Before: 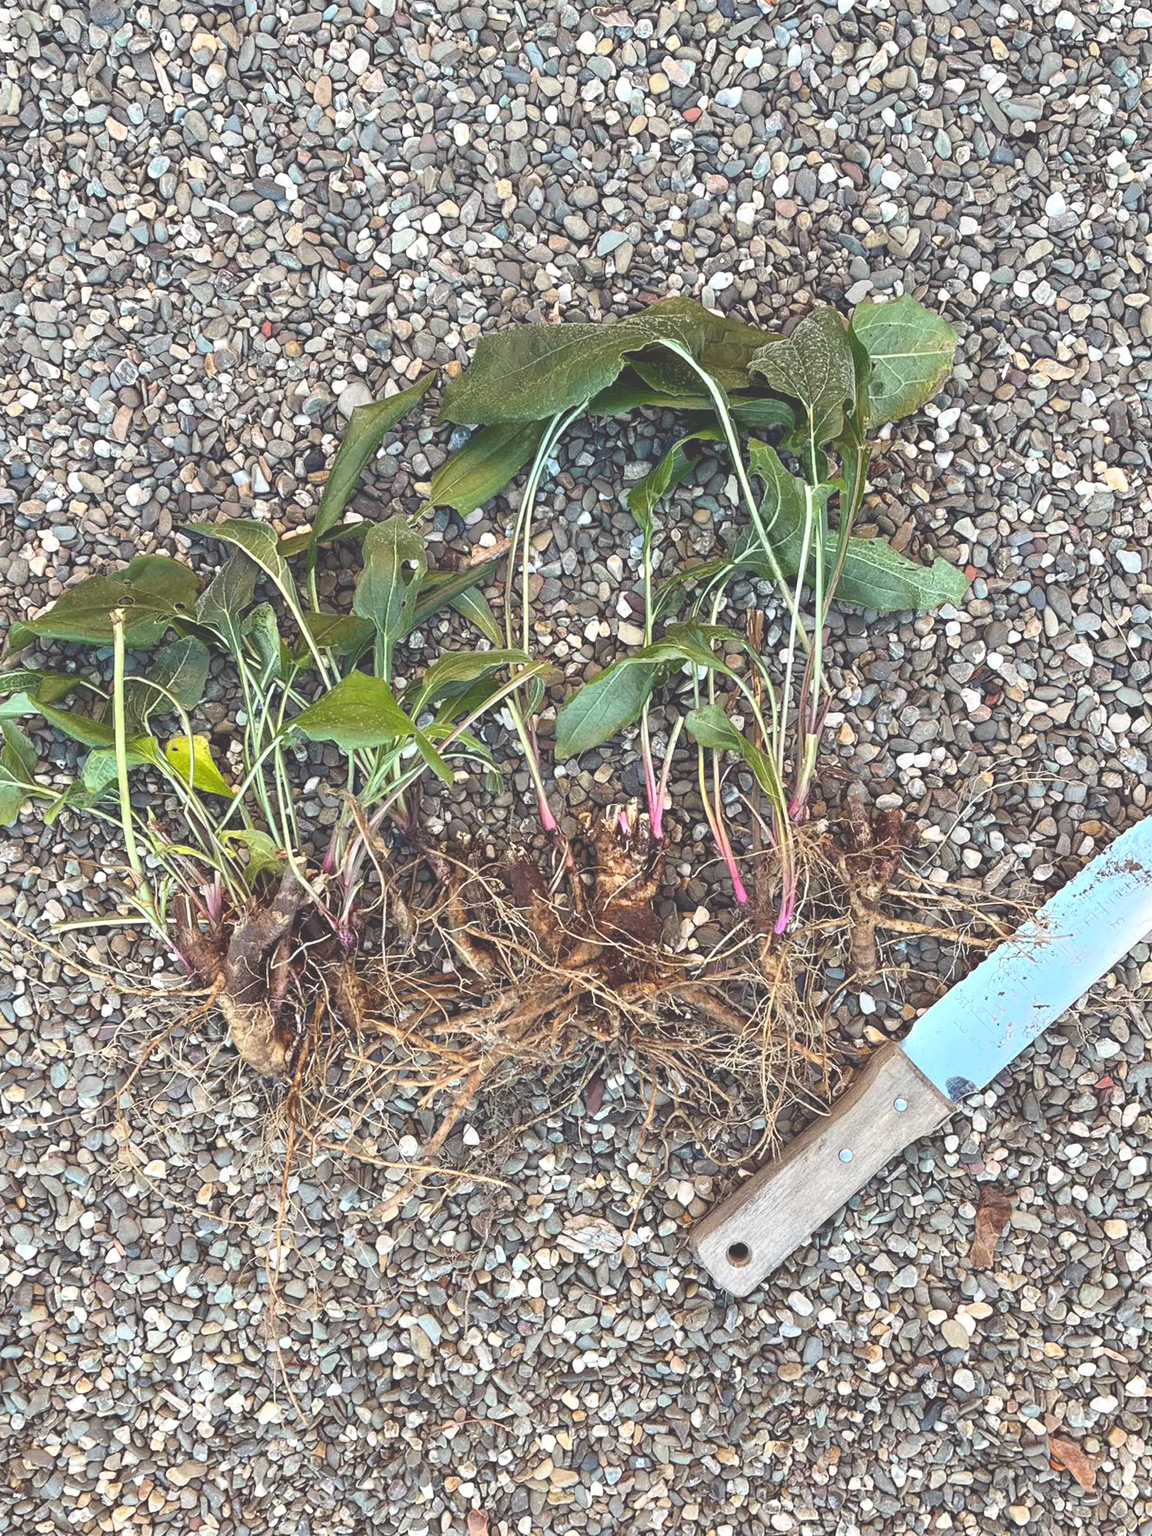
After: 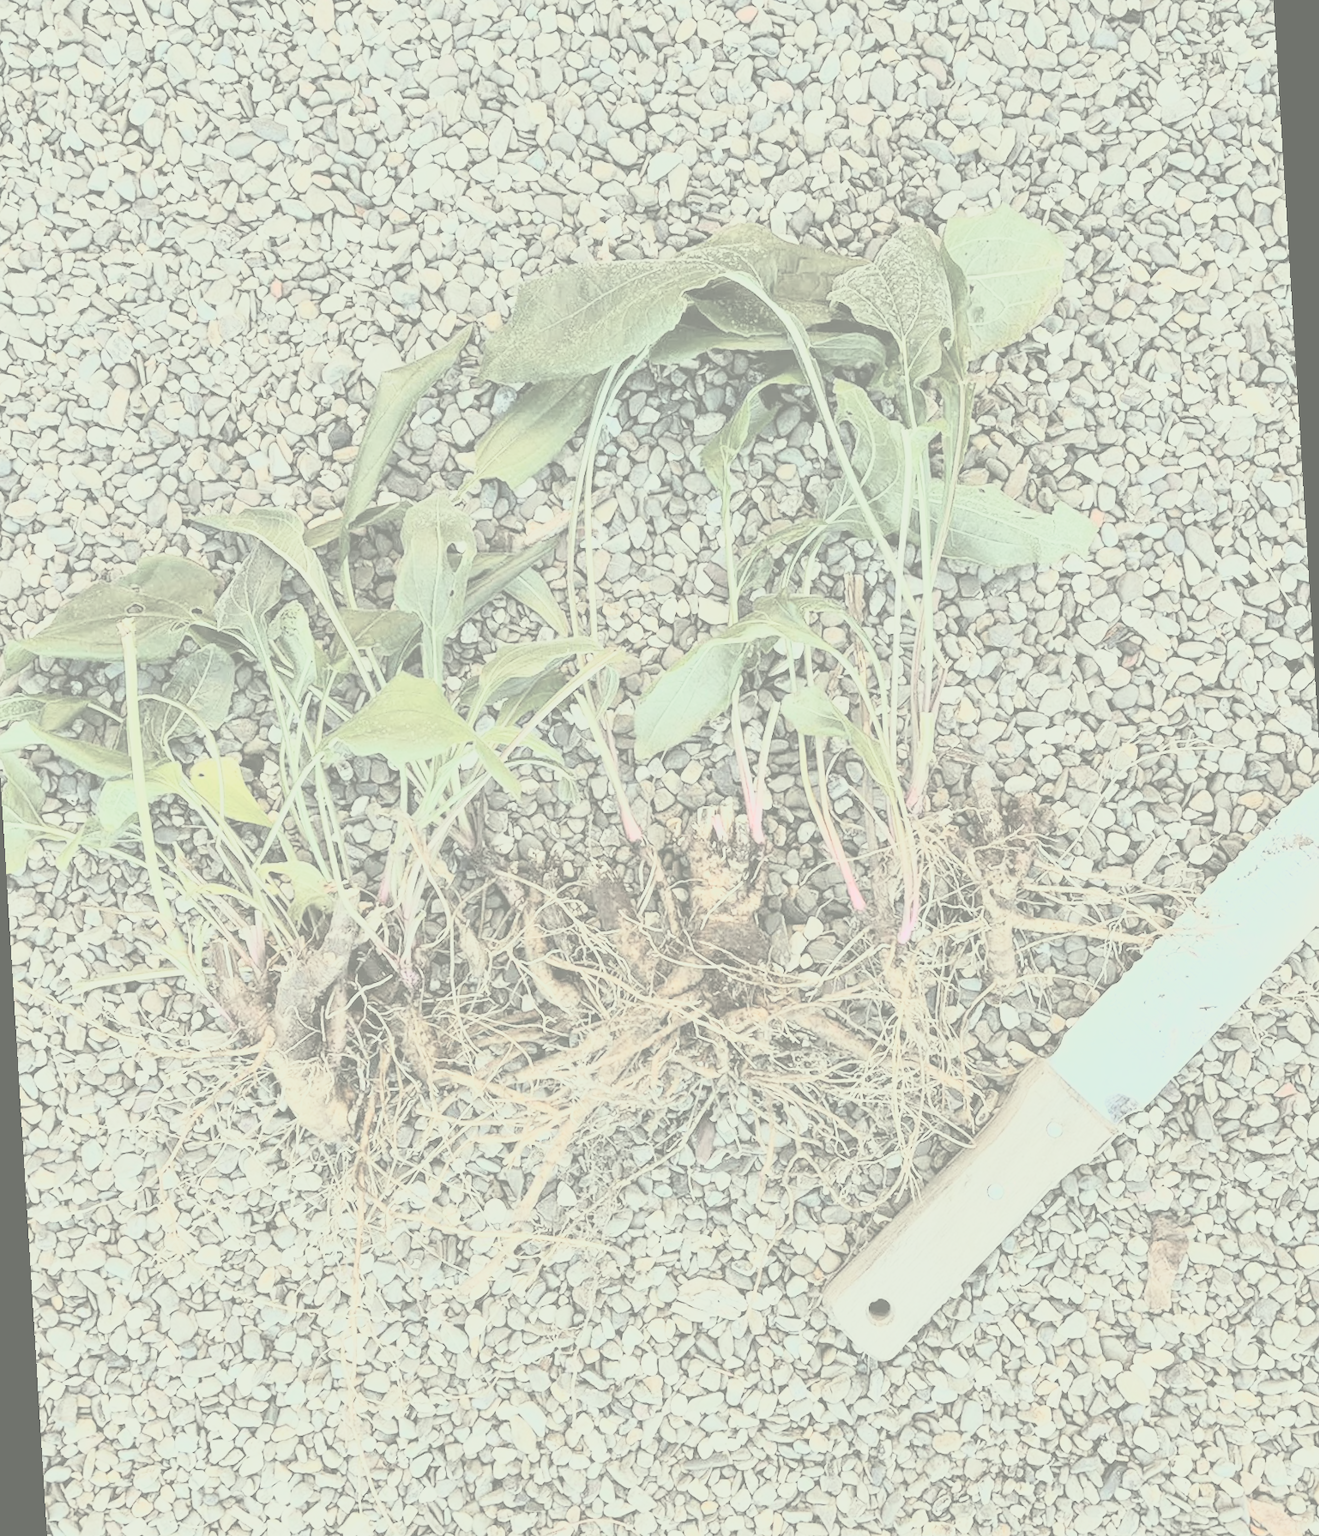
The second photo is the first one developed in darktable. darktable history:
contrast brightness saturation: contrast -0.32, brightness 0.75, saturation -0.78
color correction: highlights a* -4.28, highlights b* 6.53
rgb curve: curves: ch0 [(0, 0) (0.21, 0.15) (0.24, 0.21) (0.5, 0.75) (0.75, 0.96) (0.89, 0.99) (1, 1)]; ch1 [(0, 0.02) (0.21, 0.13) (0.25, 0.2) (0.5, 0.67) (0.75, 0.9) (0.89, 0.97) (1, 1)]; ch2 [(0, 0.02) (0.21, 0.13) (0.25, 0.2) (0.5, 0.67) (0.75, 0.9) (0.89, 0.97) (1, 1)], compensate middle gray true
rotate and perspective: rotation -3.52°, crop left 0.036, crop right 0.964, crop top 0.081, crop bottom 0.919
